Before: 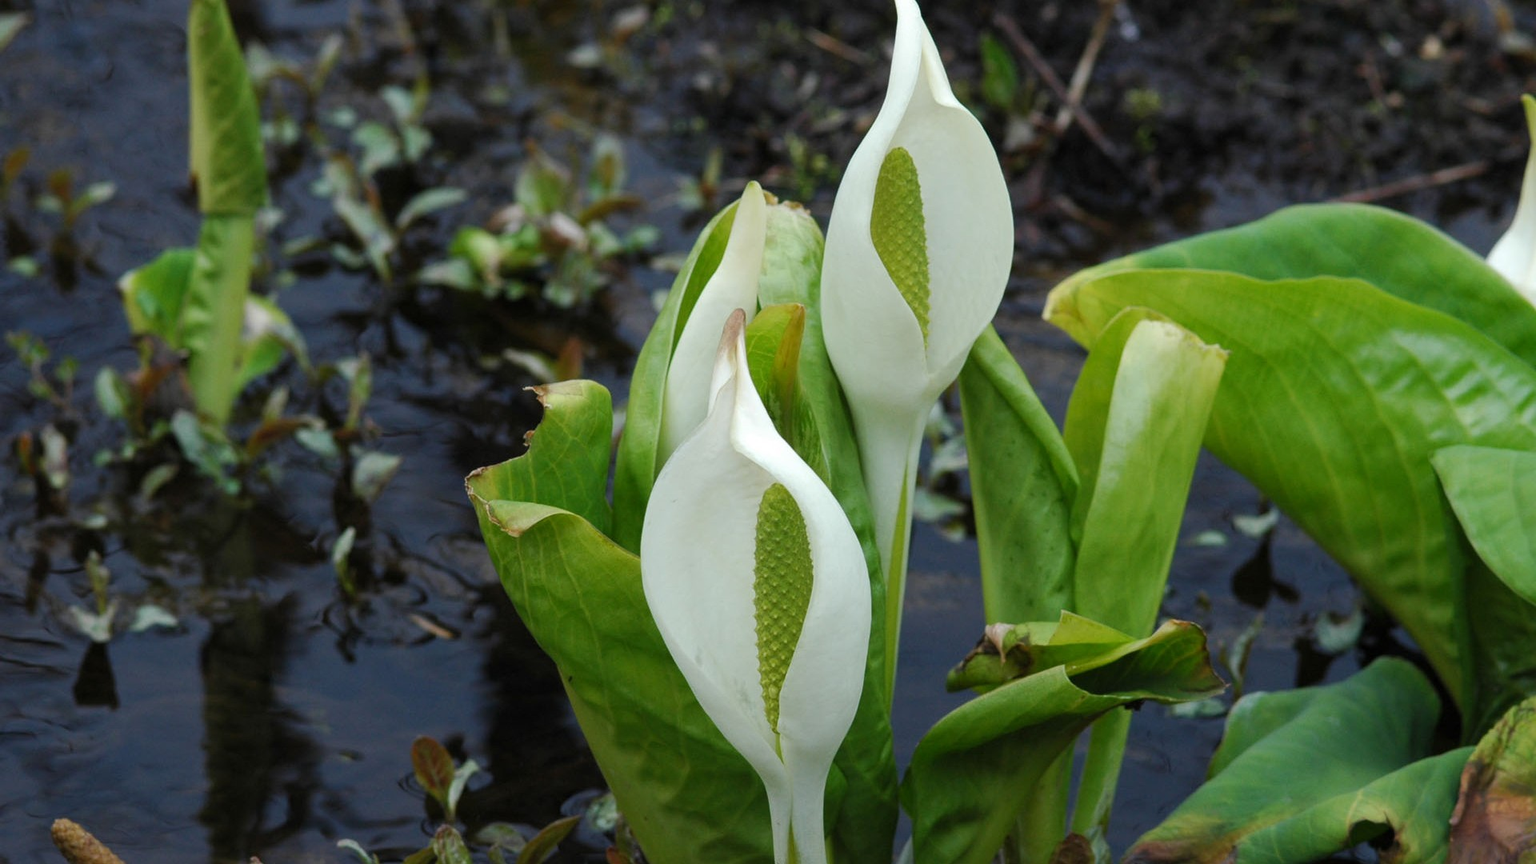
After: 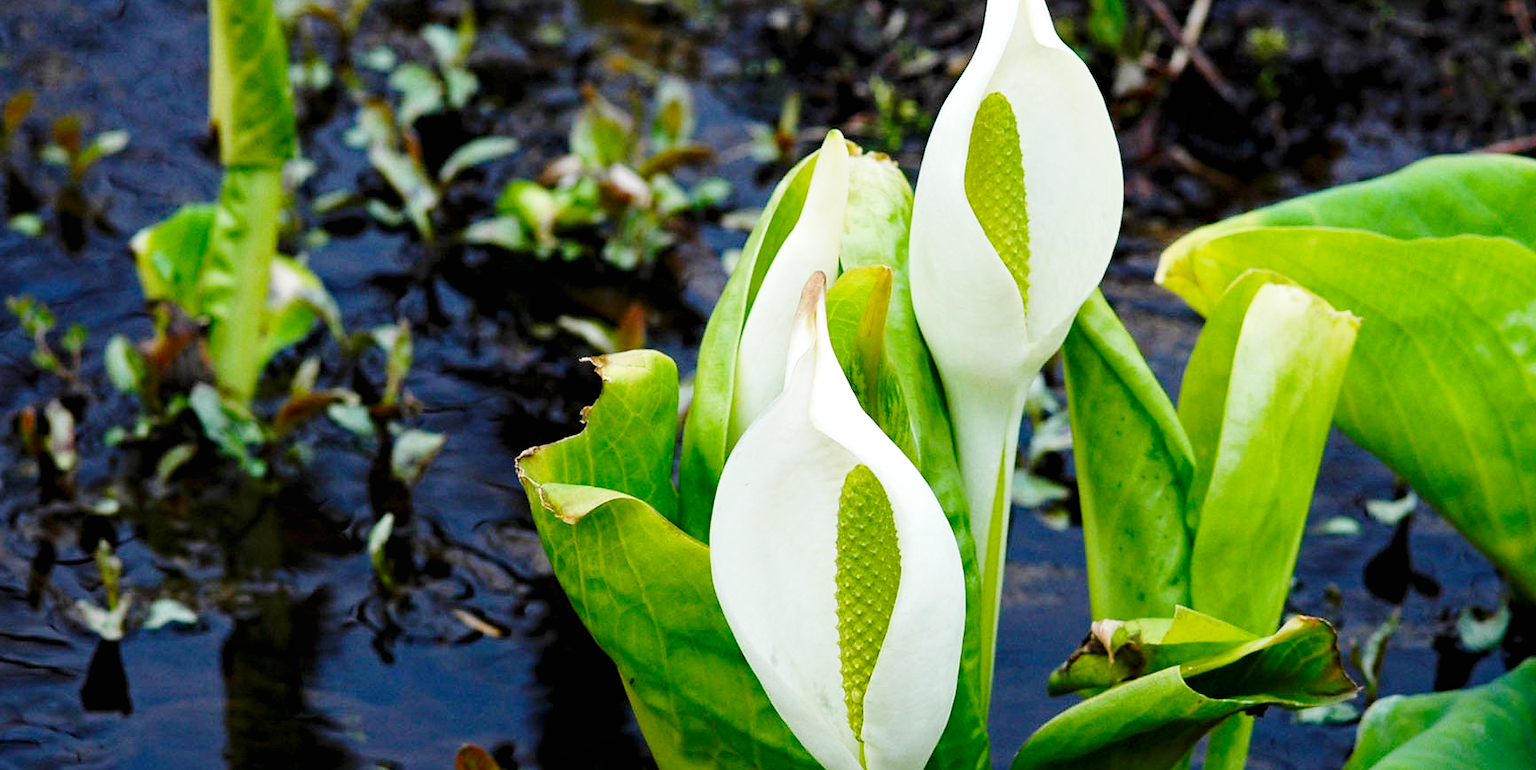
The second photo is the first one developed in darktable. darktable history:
local contrast: mode bilateral grid, contrast 99, coarseness 100, detail 94%, midtone range 0.2
sharpen: radius 1.021, threshold 1.068
haze removal: strength 0.28, distance 0.244, compatibility mode true, adaptive false
base curve: curves: ch0 [(0, 0) (0.028, 0.03) (0.121, 0.232) (0.46, 0.748) (0.859, 0.968) (1, 1)], preserve colors none
exposure: black level correction 0.005, exposure 0.273 EV, compensate highlight preservation false
crop: top 7.417%, right 9.722%, bottom 12.075%
